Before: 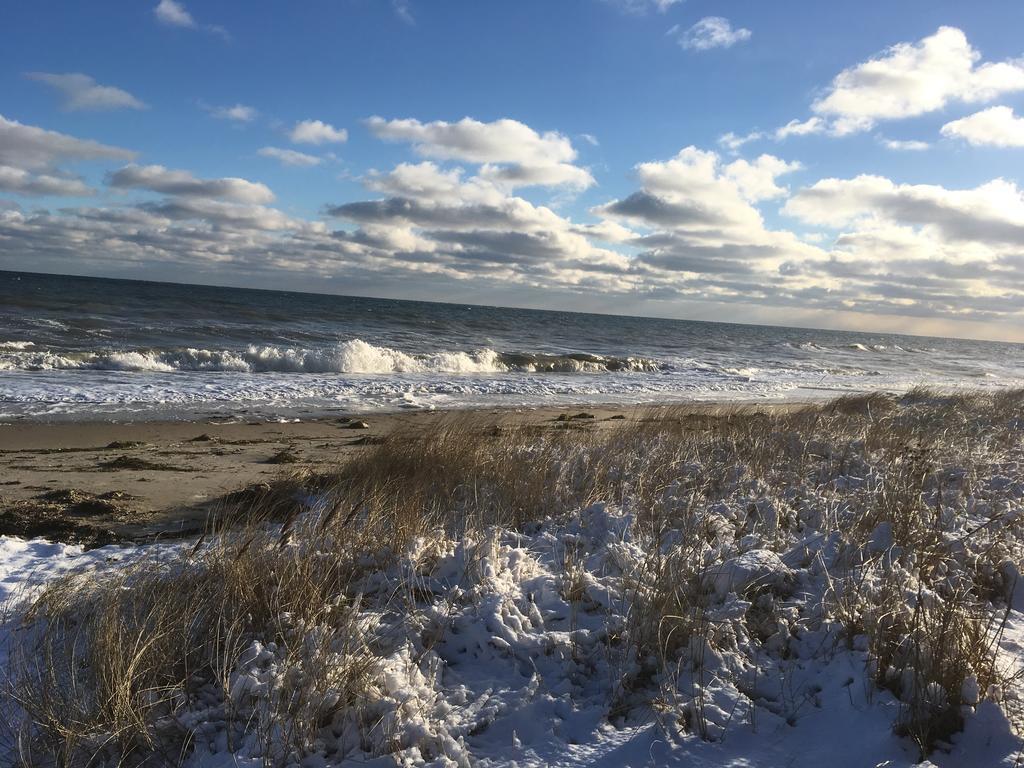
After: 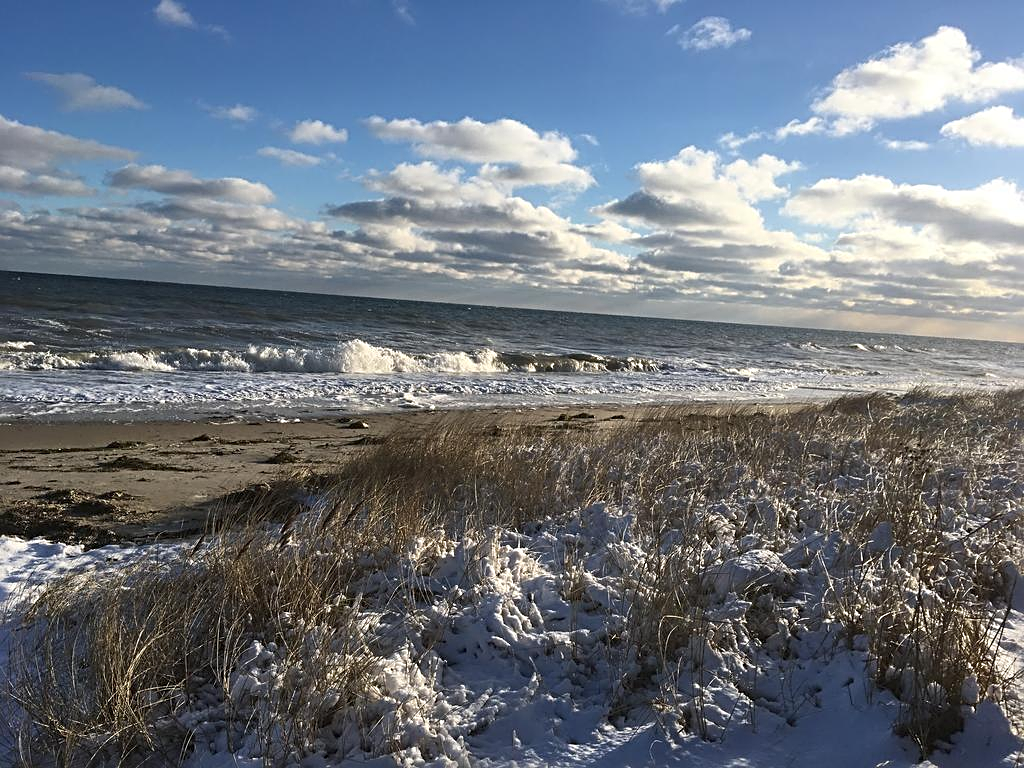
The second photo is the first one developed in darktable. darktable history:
sharpen: radius 3.076
